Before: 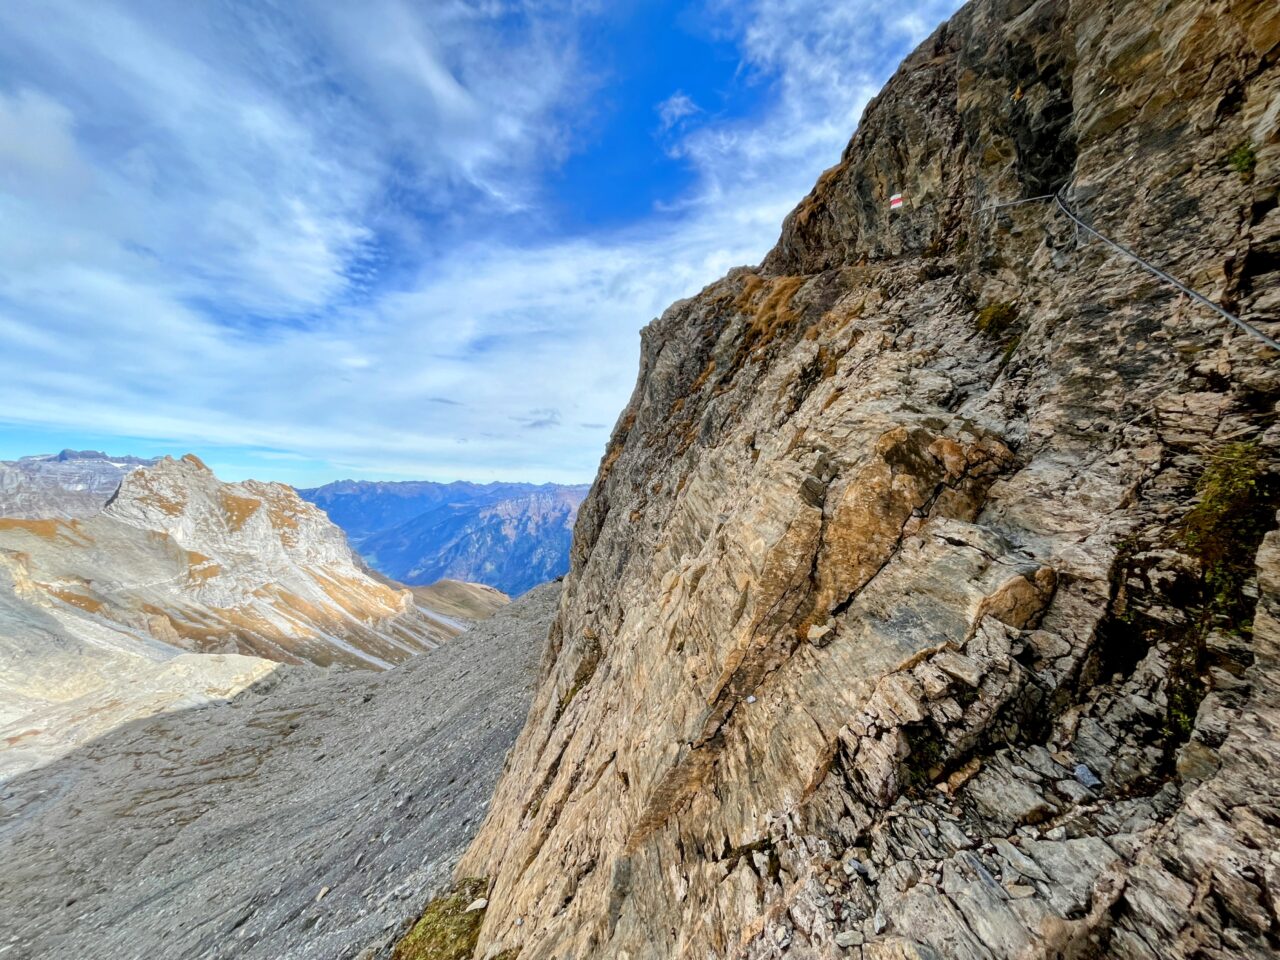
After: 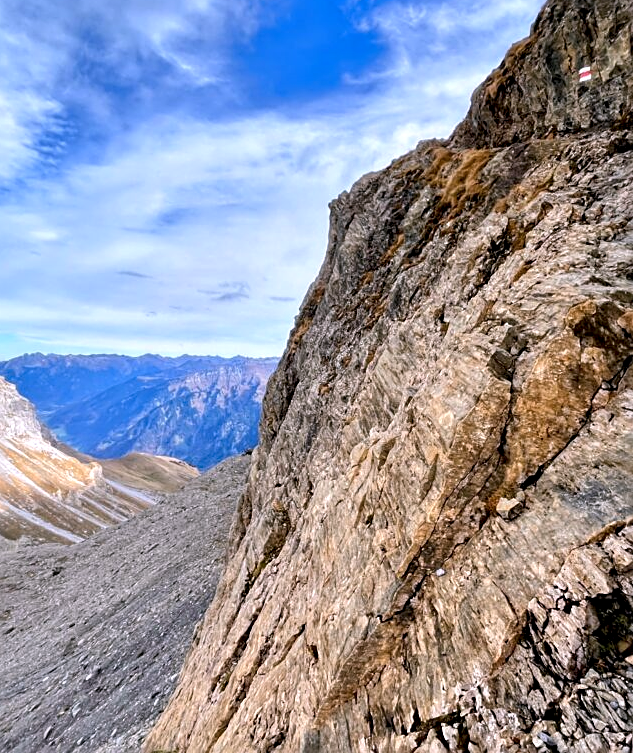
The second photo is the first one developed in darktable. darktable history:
white balance: red 1.05, blue 1.072
crop and rotate: angle 0.02°, left 24.353%, top 13.219%, right 26.156%, bottom 8.224%
contrast equalizer: y [[0.536, 0.565, 0.581, 0.516, 0.52, 0.491], [0.5 ×6], [0.5 ×6], [0 ×6], [0 ×6]]
sharpen: on, module defaults
